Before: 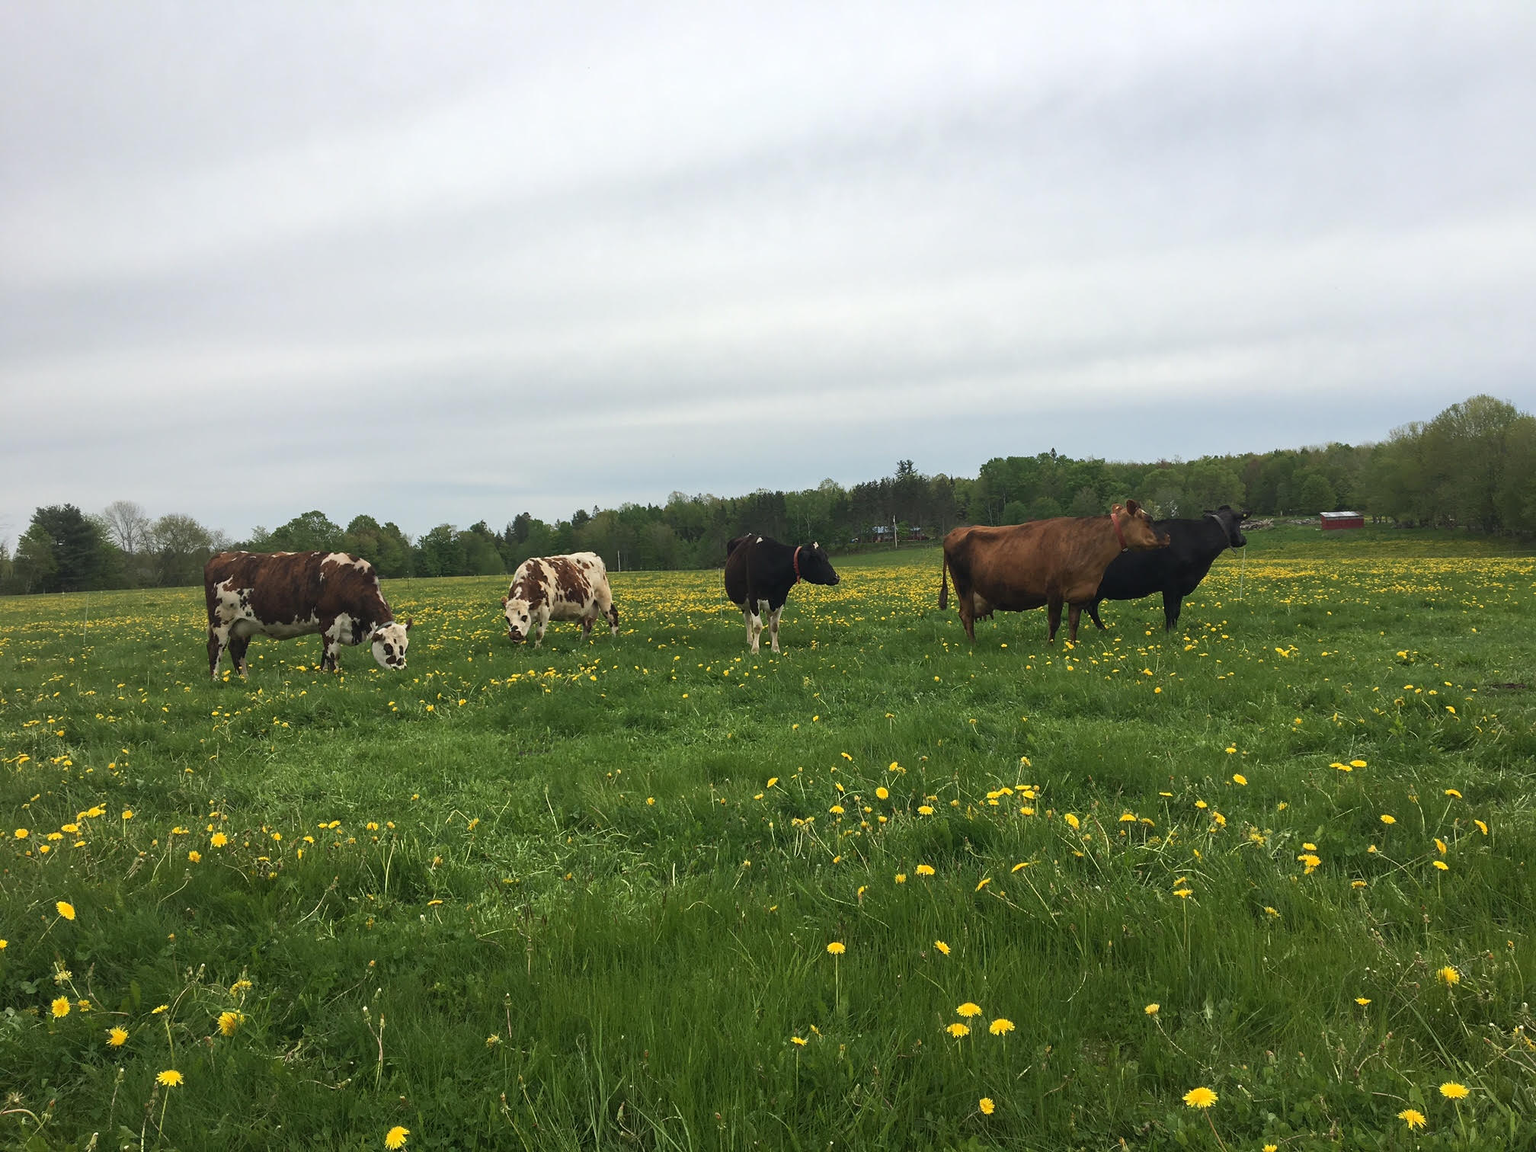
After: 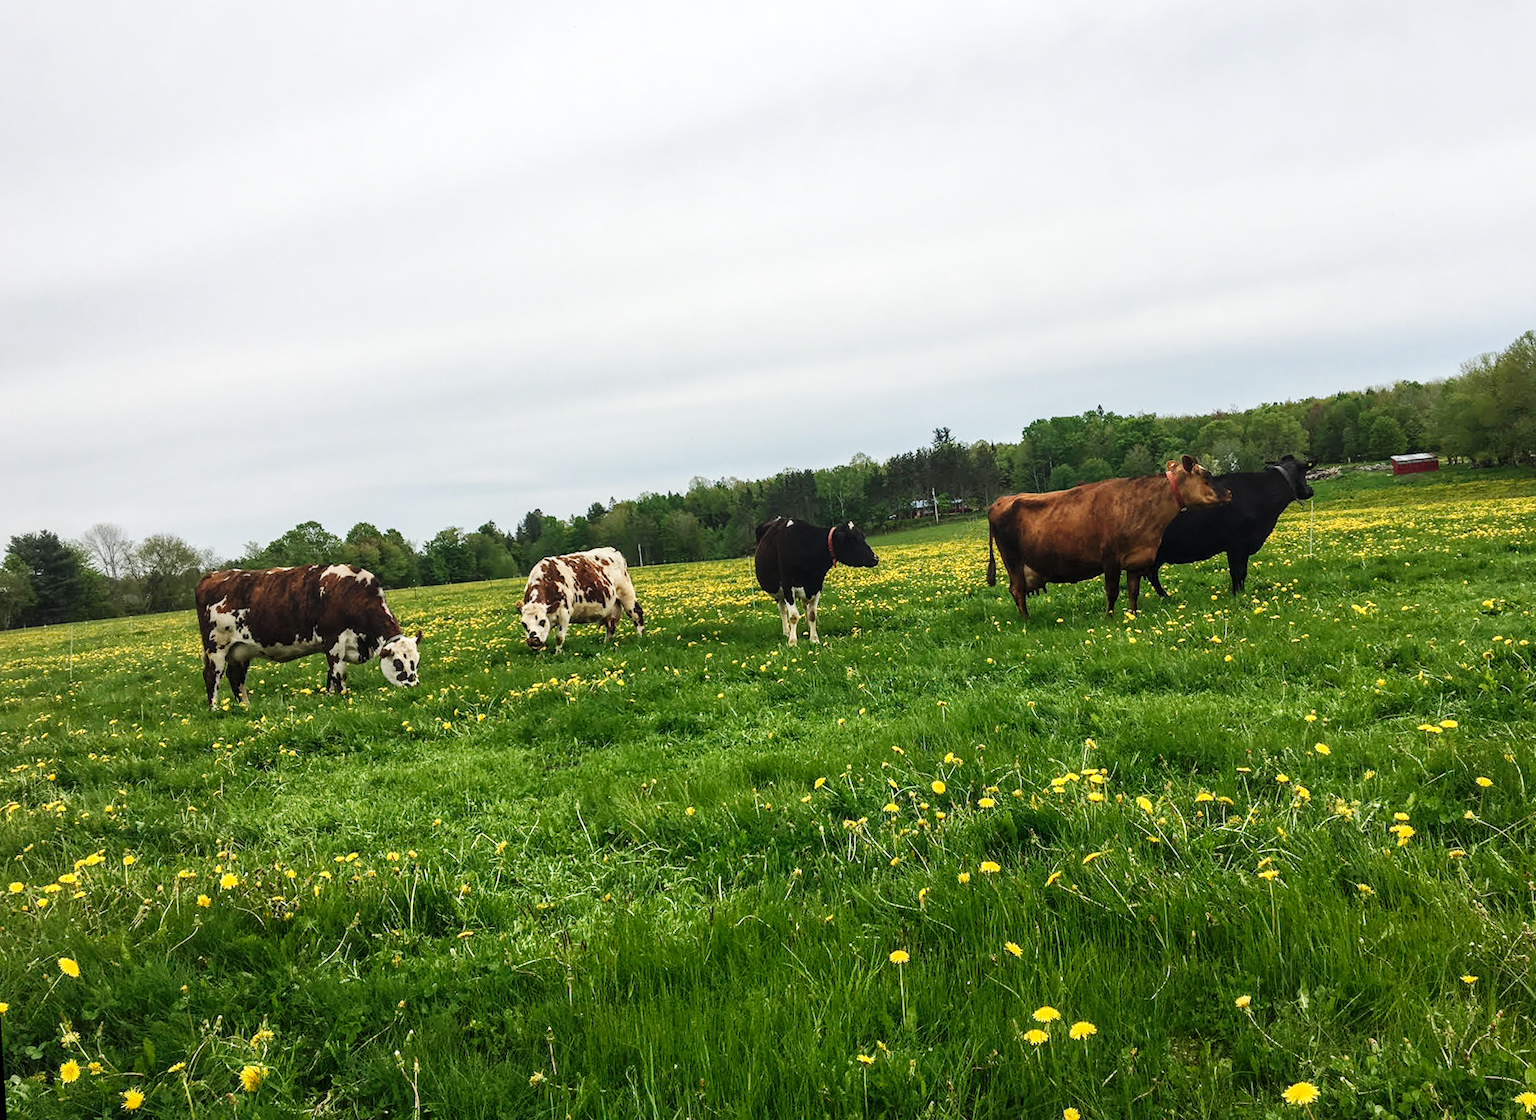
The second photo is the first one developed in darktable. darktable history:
base curve: curves: ch0 [(0, 0) (0.036, 0.025) (0.121, 0.166) (0.206, 0.329) (0.605, 0.79) (1, 1)], preserve colors none
crop: right 4.126%, bottom 0.031%
rotate and perspective: rotation -3.52°, crop left 0.036, crop right 0.964, crop top 0.081, crop bottom 0.919
local contrast: detail 130%
